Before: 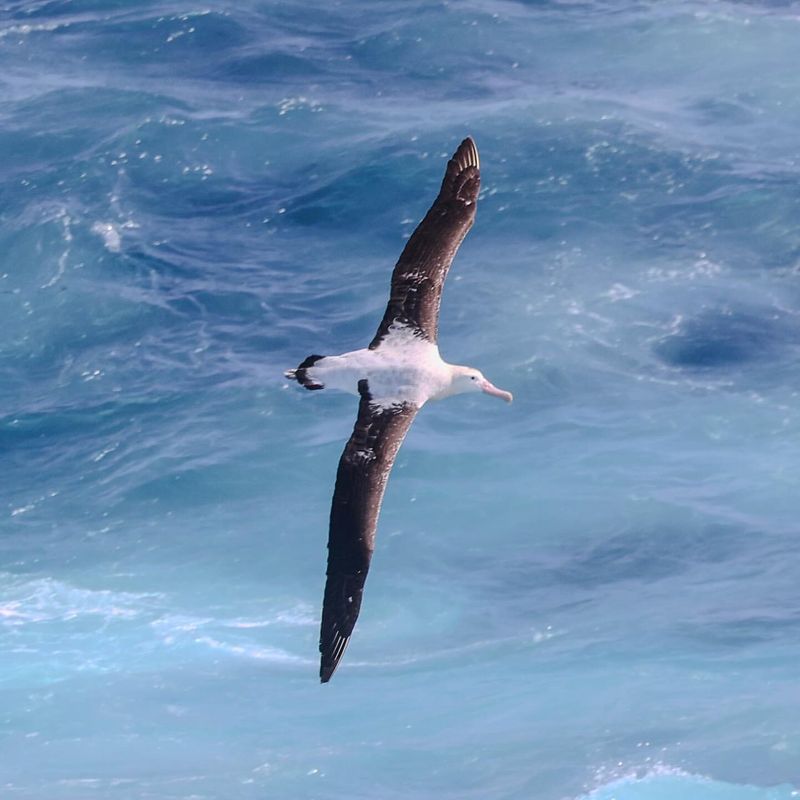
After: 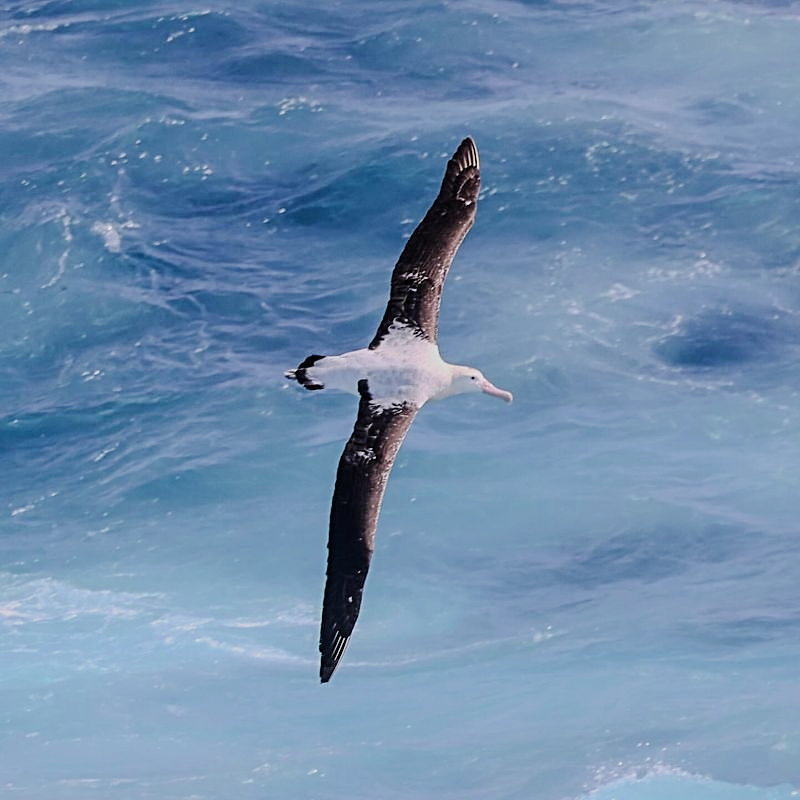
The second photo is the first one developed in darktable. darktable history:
levels: levels [0, 0.492, 0.984]
filmic rgb: black relative exposure -7.65 EV, white relative exposure 4.56 EV, hardness 3.61, contrast 1.057, iterations of high-quality reconstruction 0
sharpen: radius 3.119
